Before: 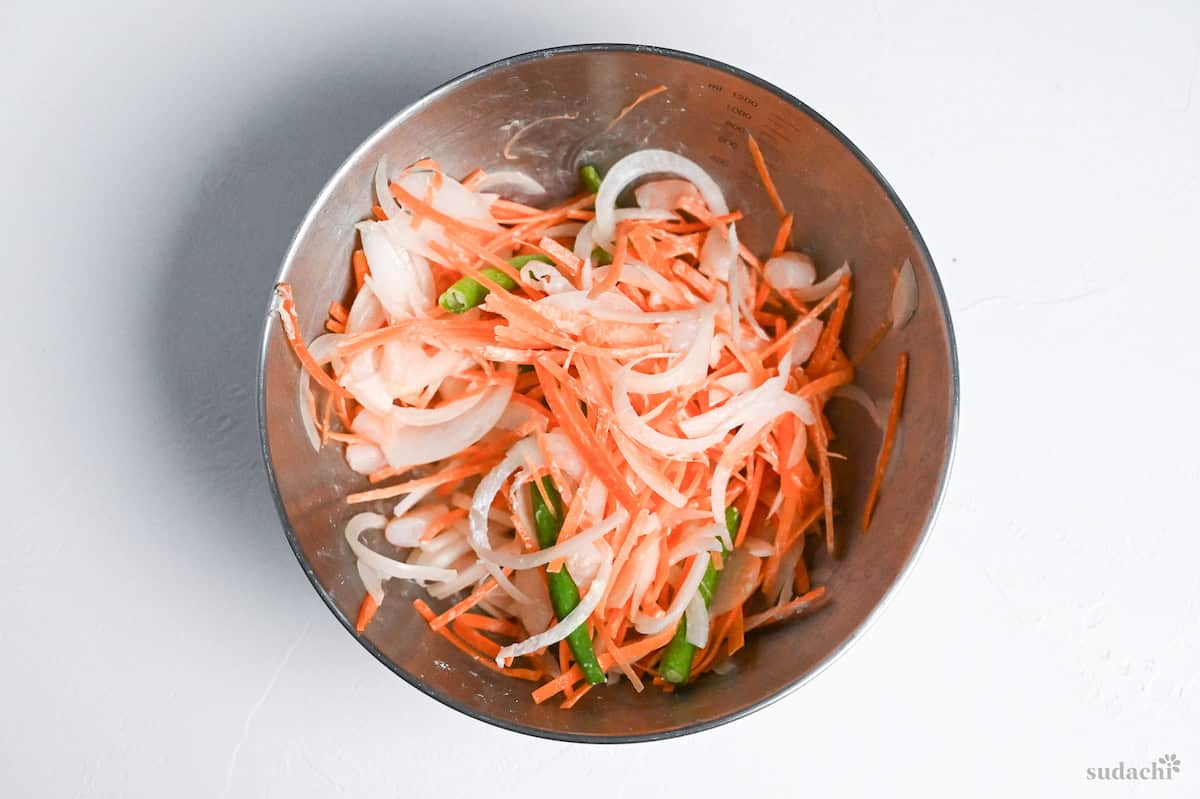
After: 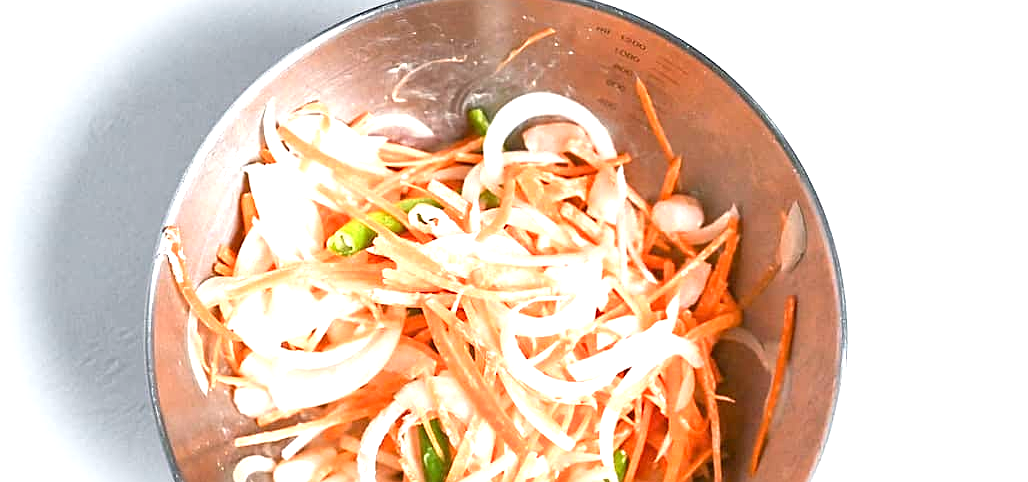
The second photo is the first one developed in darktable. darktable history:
crop and rotate: left 9.345%, top 7.22%, right 4.982%, bottom 32.331%
exposure: exposure 1.089 EV, compensate highlight preservation false
sharpen: on, module defaults
